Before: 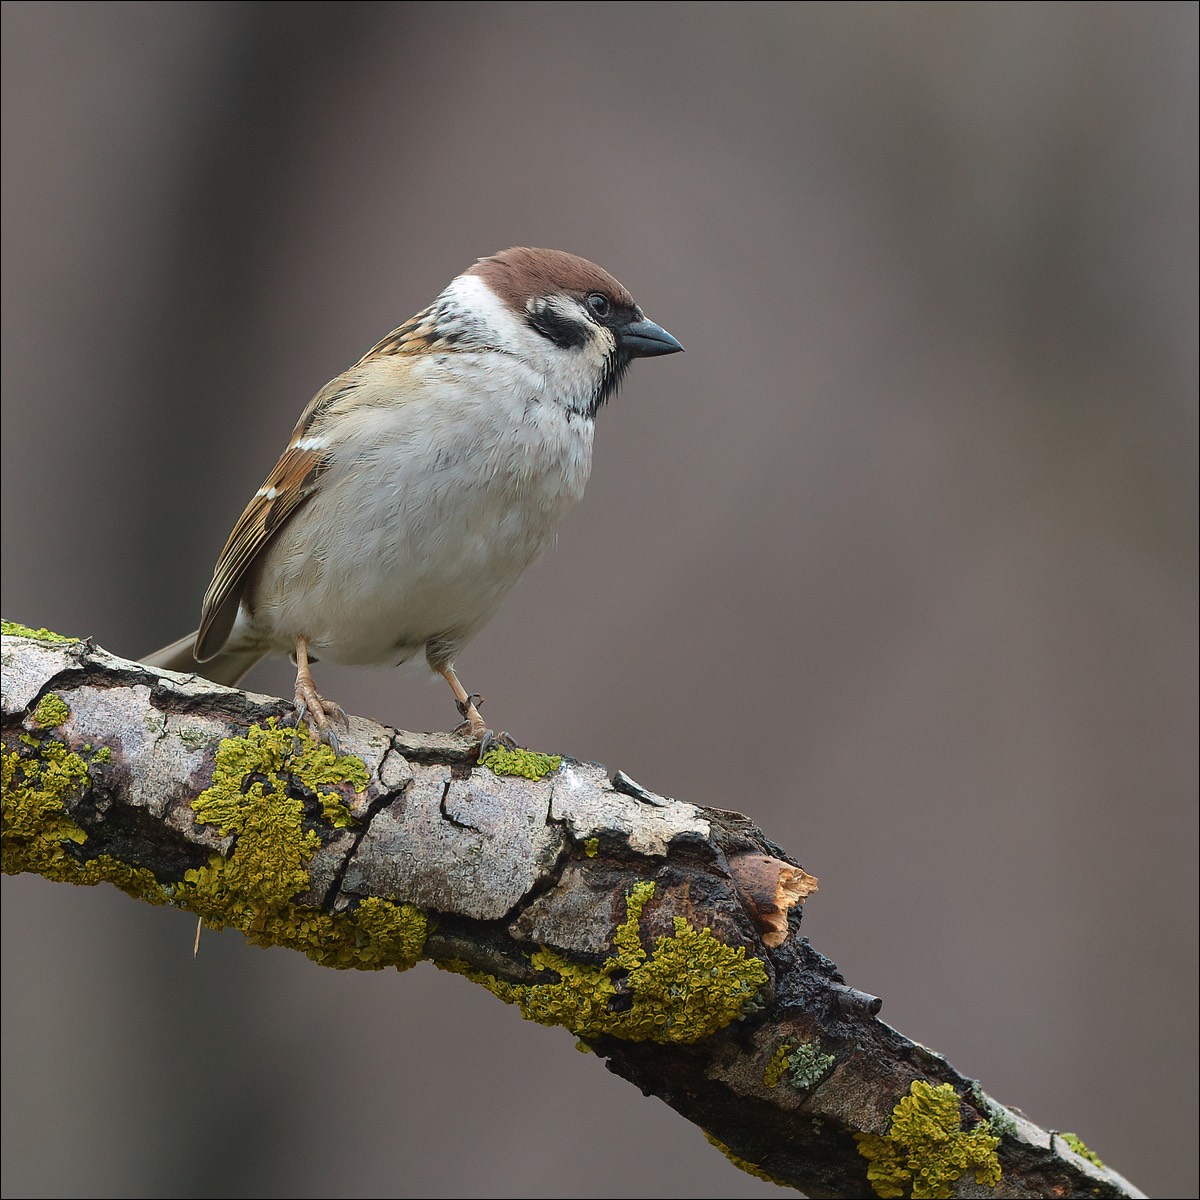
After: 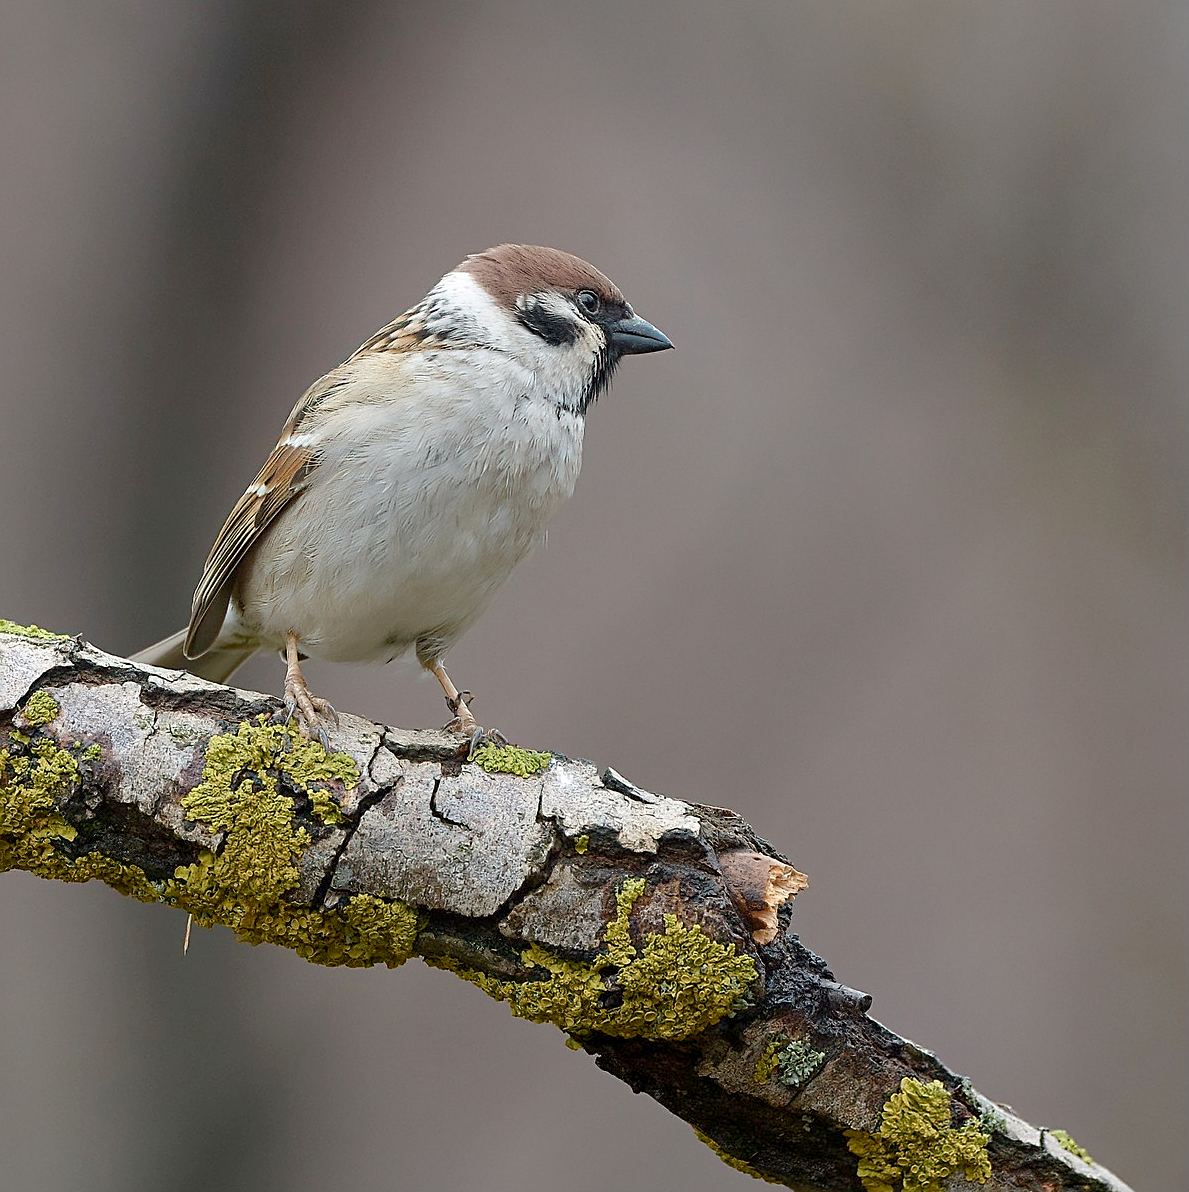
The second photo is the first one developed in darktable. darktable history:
sharpen: on, module defaults
crop and rotate: left 0.845%, top 0.325%, bottom 0.326%
color balance rgb: global offset › luminance -0.486%, linear chroma grading › global chroma 14.502%, perceptual saturation grading › global saturation -9.556%, perceptual saturation grading › highlights -26.922%, perceptual saturation grading › shadows 20.943%
